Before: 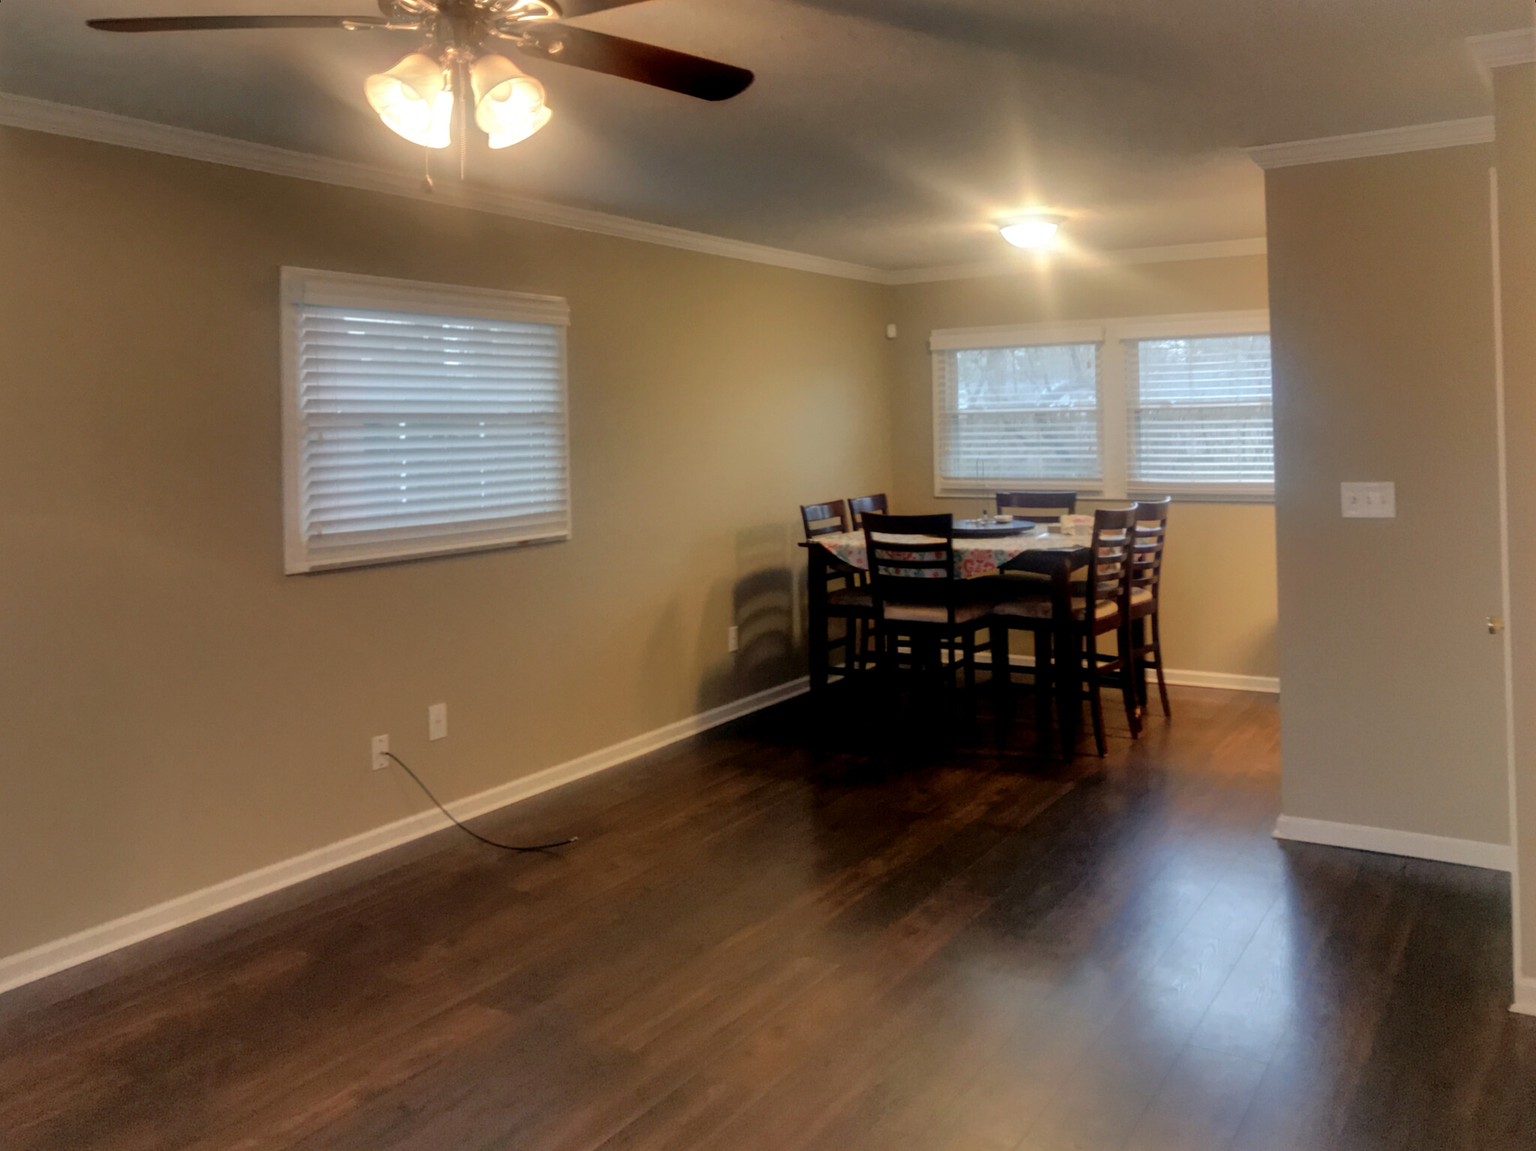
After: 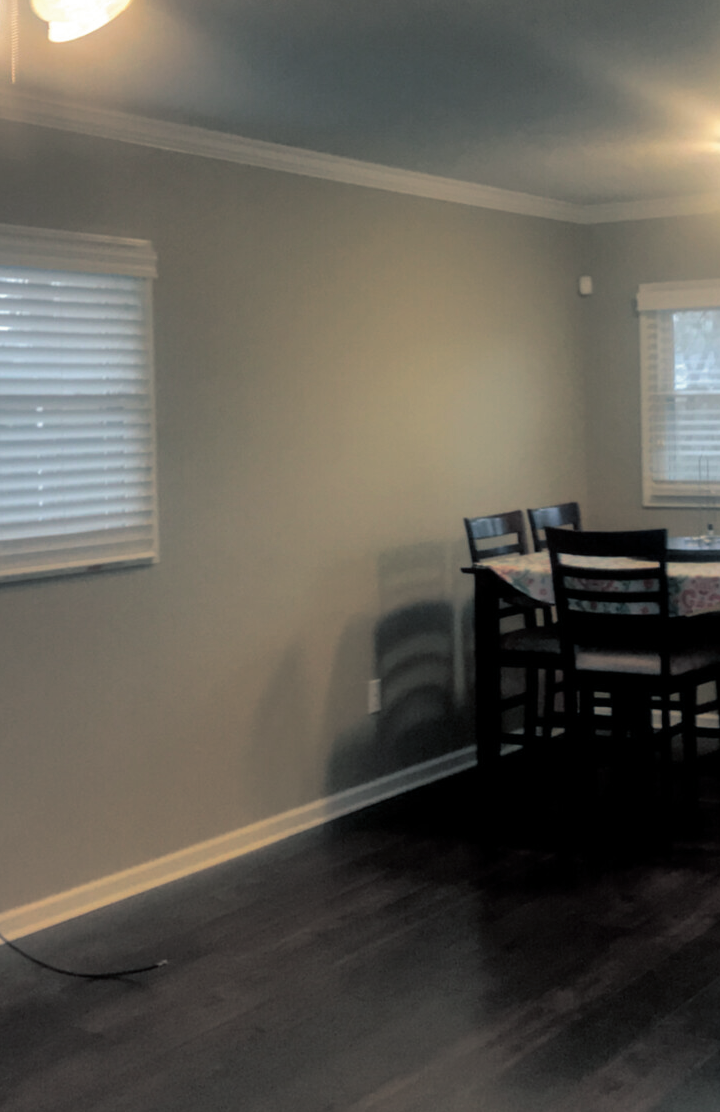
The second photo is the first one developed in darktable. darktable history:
split-toning: shadows › hue 205.2°, shadows › saturation 0.29, highlights › hue 50.4°, highlights › saturation 0.38, balance -49.9
crop and rotate: left 29.476%, top 10.214%, right 35.32%, bottom 17.333%
